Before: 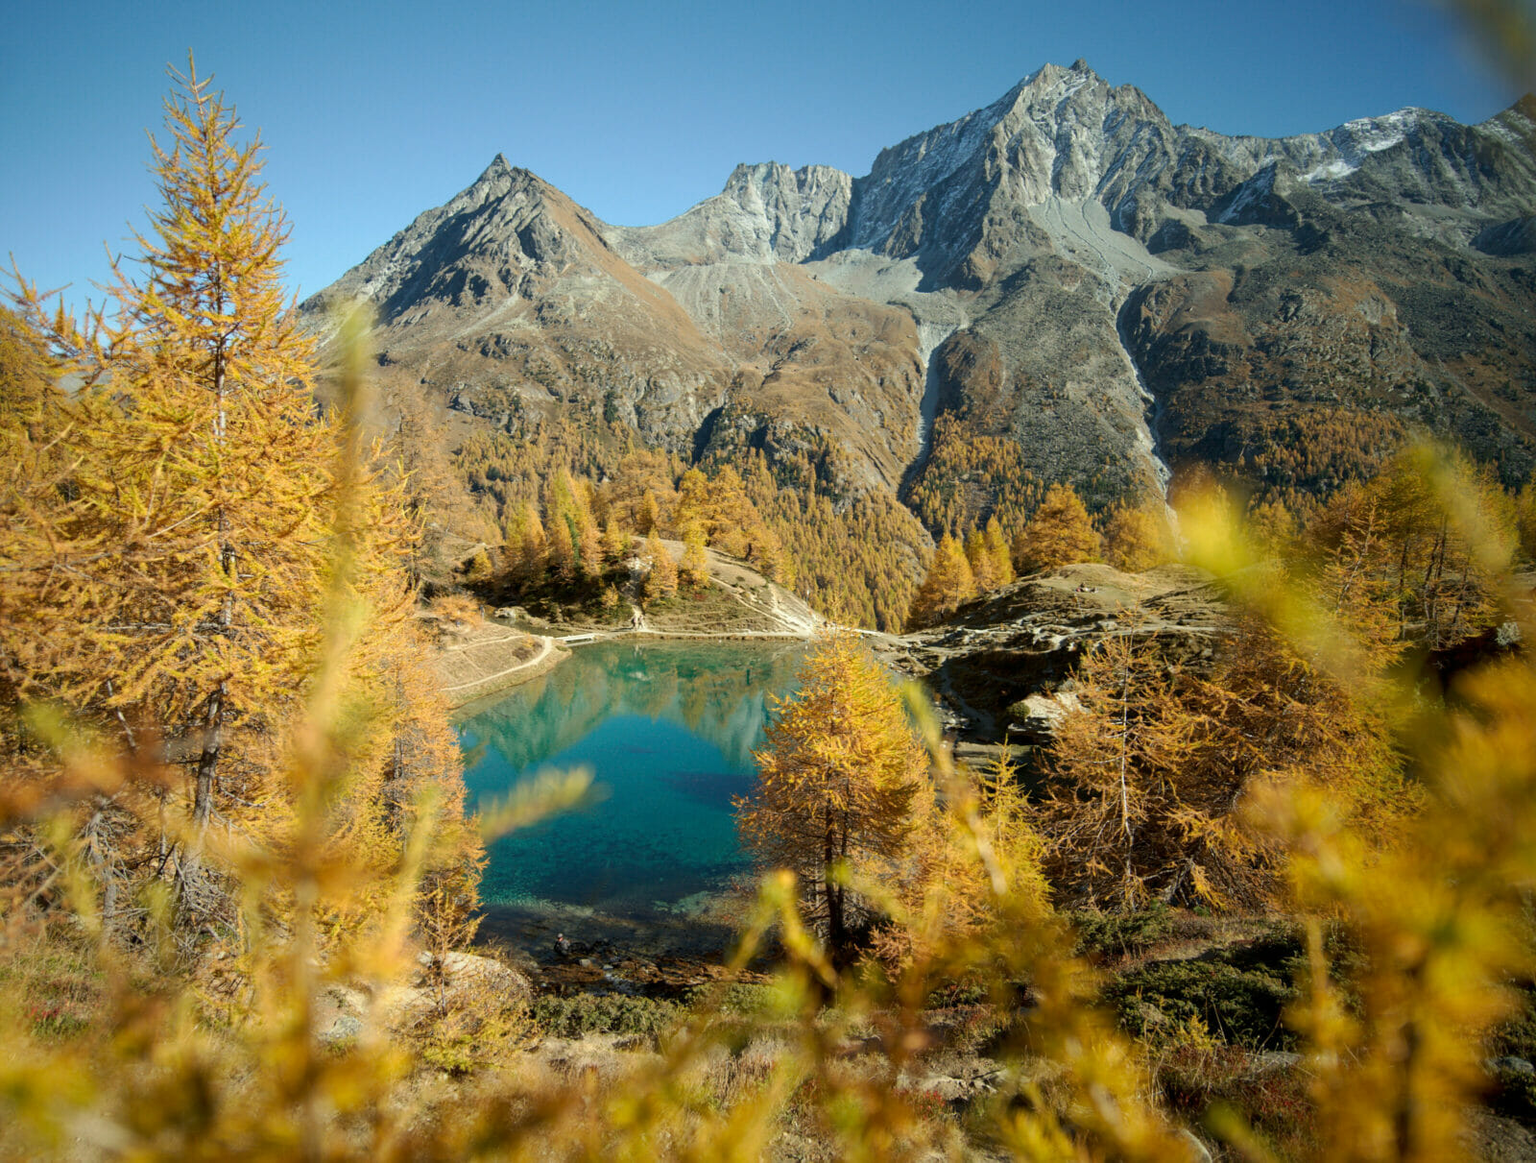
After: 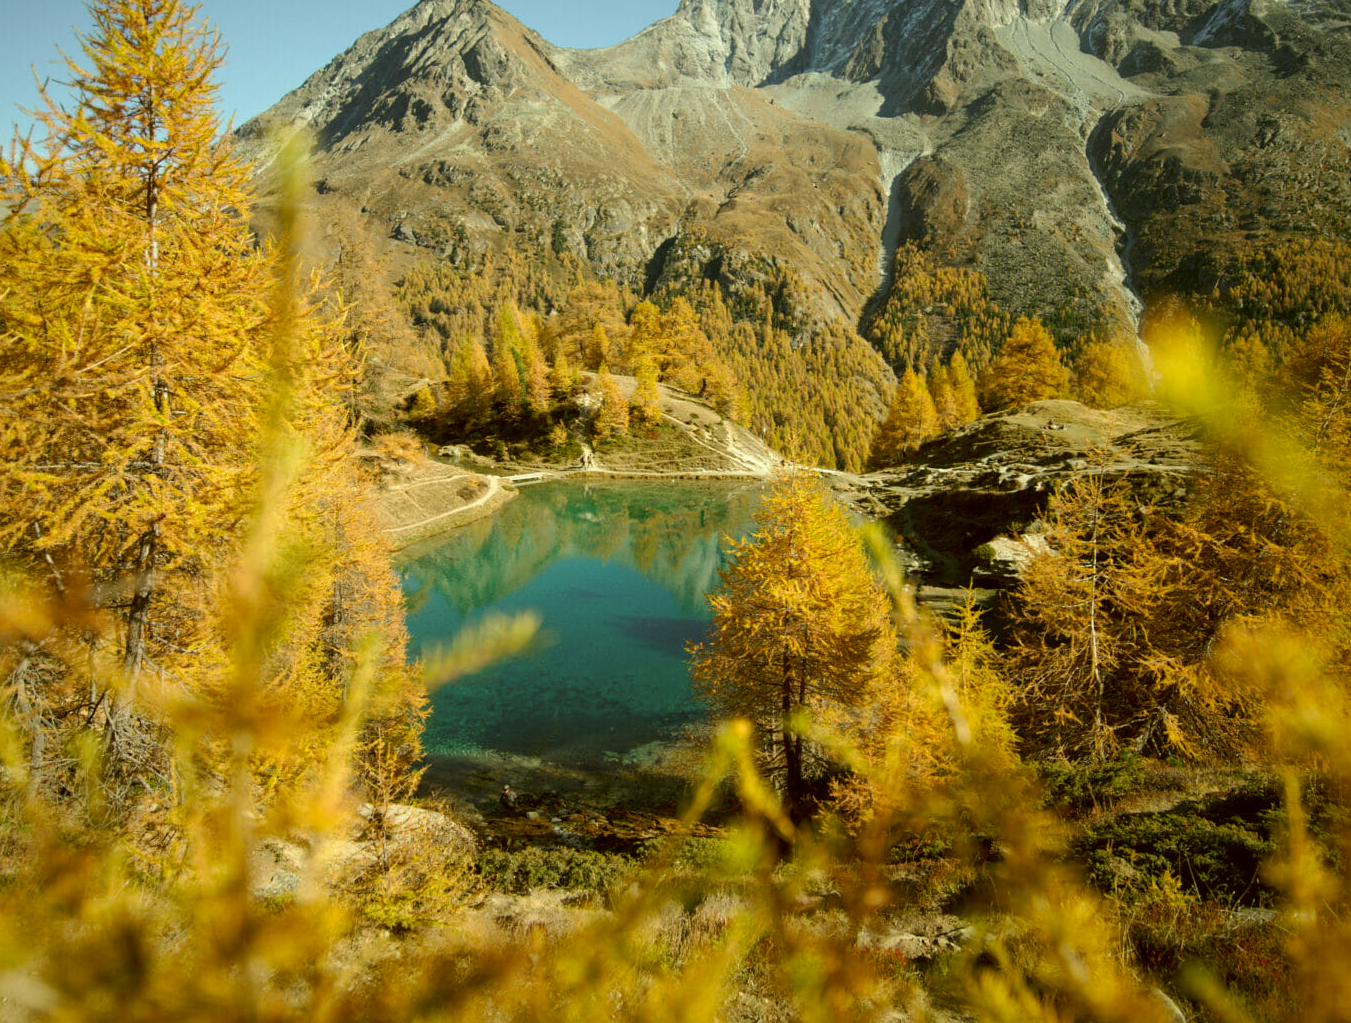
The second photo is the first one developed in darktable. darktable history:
crop and rotate: left 4.842%, top 15.51%, right 10.668%
color correction: highlights a* -1.43, highlights b* 10.12, shadows a* 0.395, shadows b* 19.35
